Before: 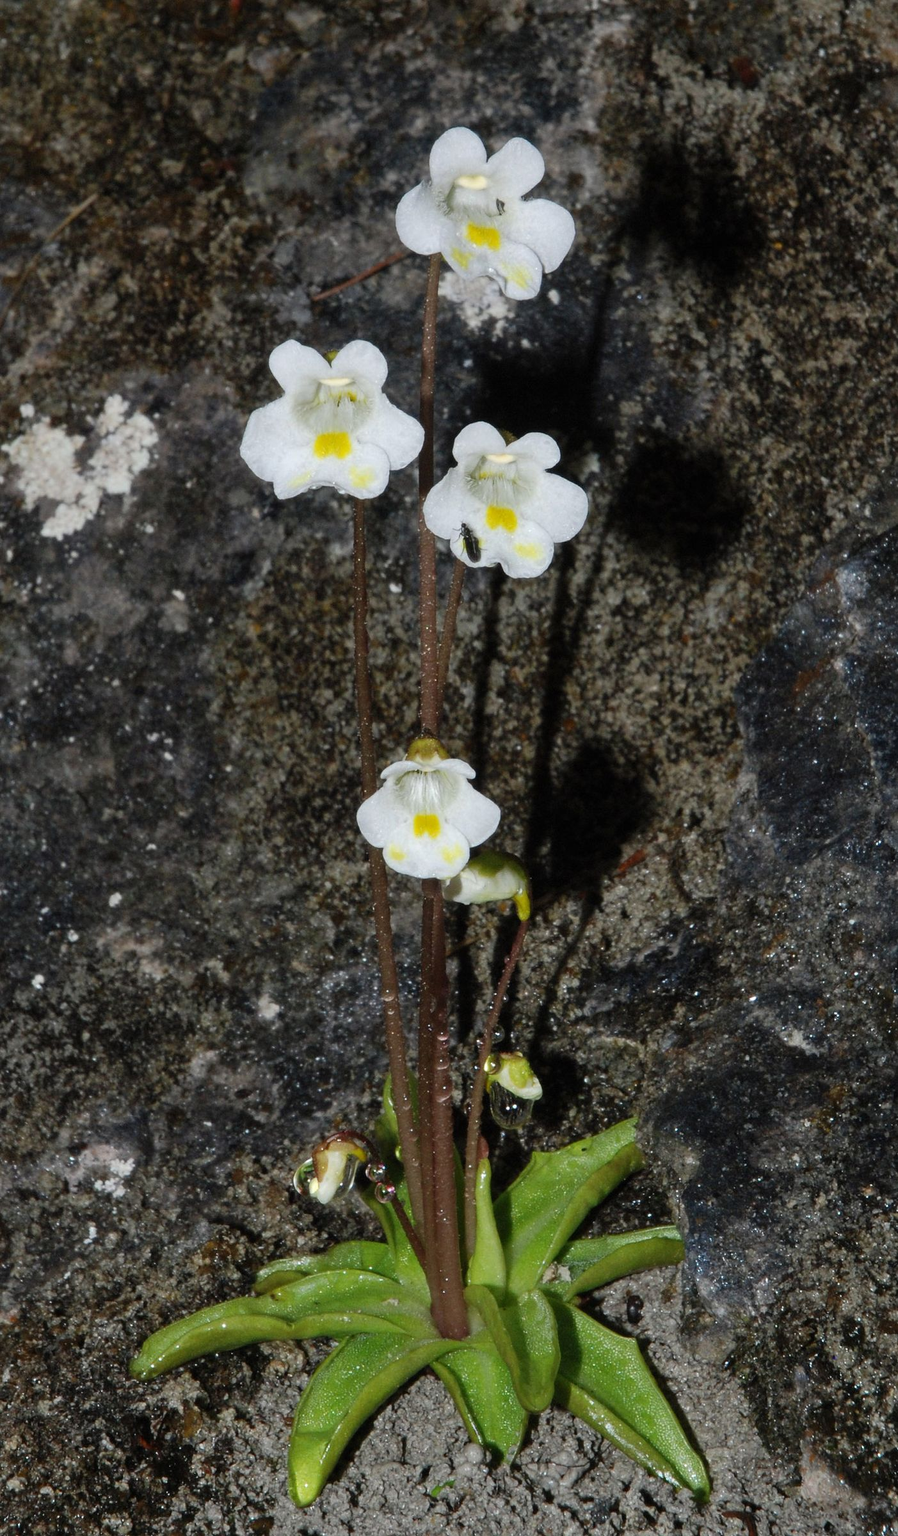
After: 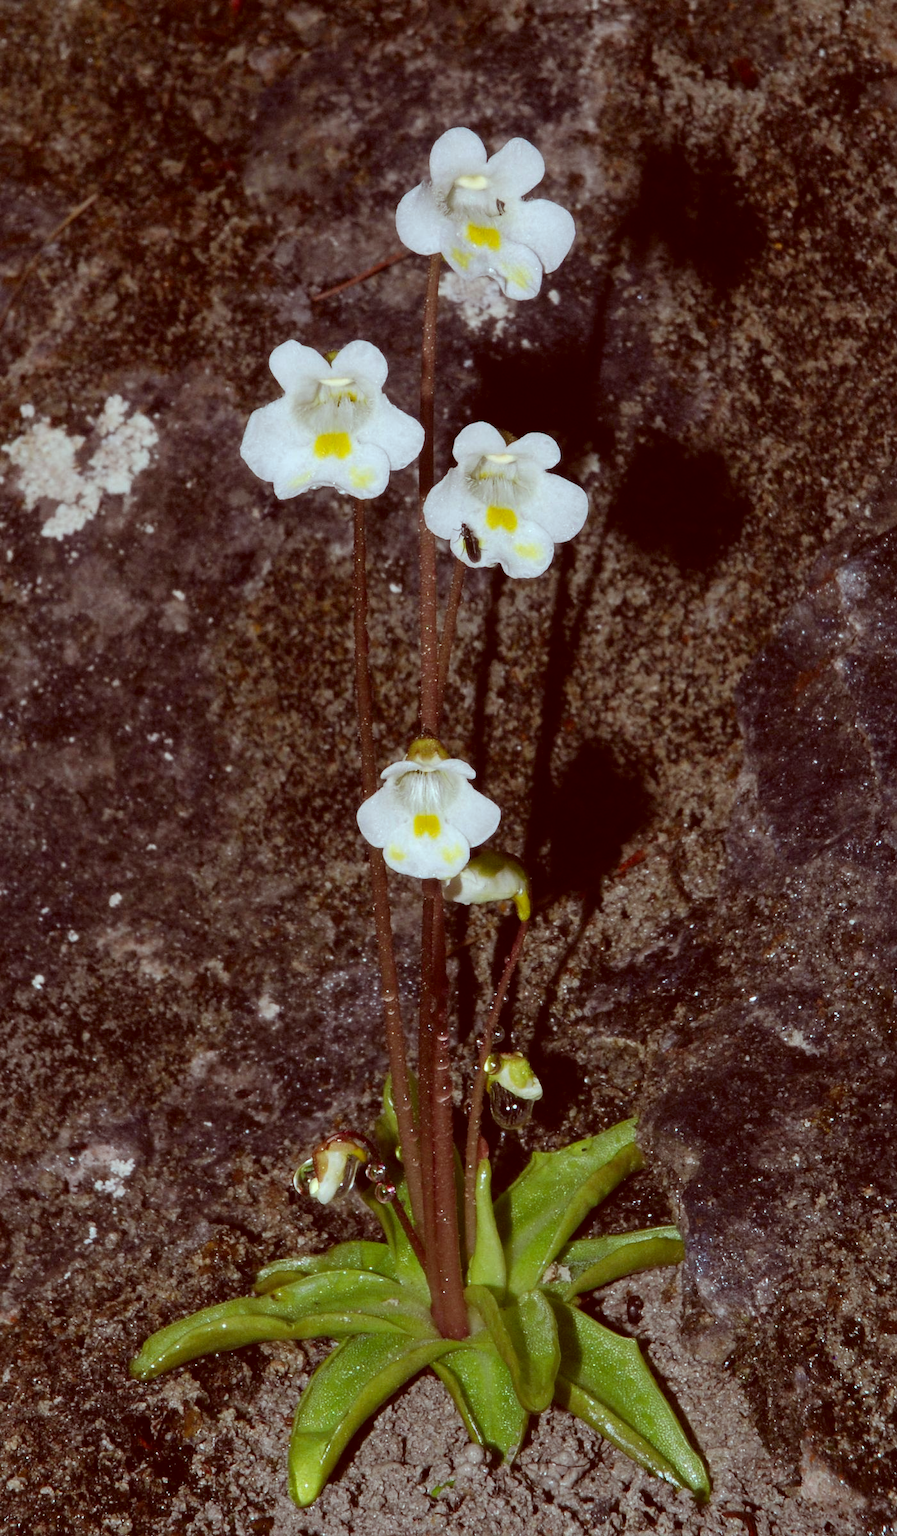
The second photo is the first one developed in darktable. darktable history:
white balance: red 0.98, blue 1.034
color correction: highlights a* -7.23, highlights b* -0.161, shadows a* 20.08, shadows b* 11.73
